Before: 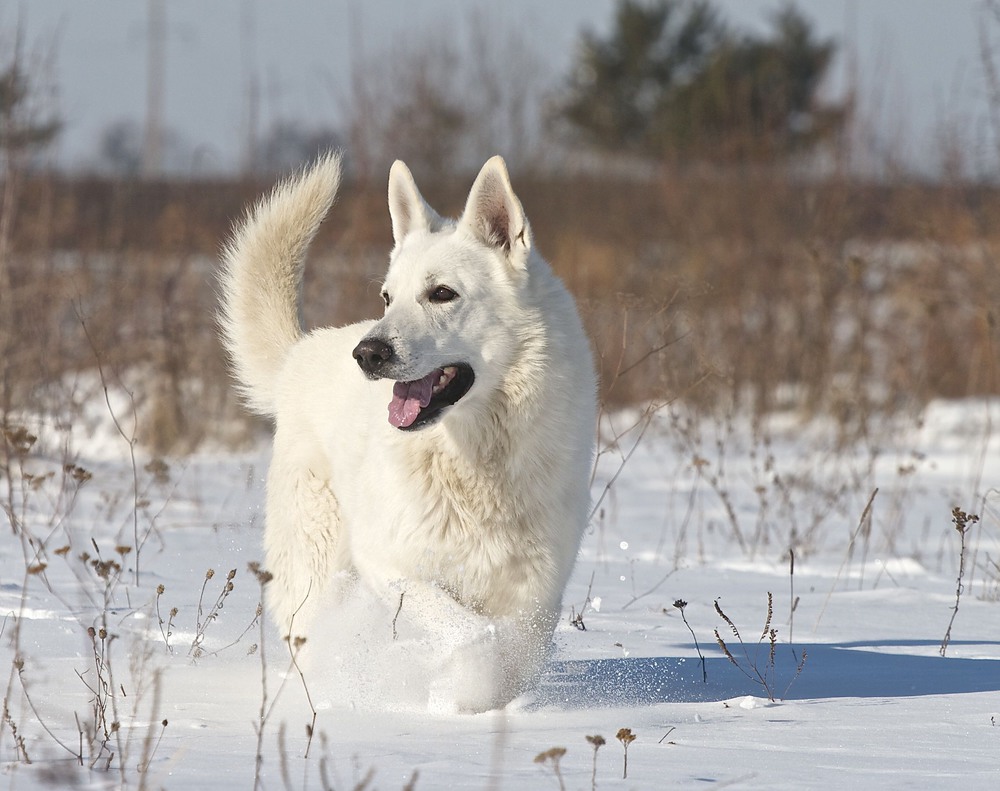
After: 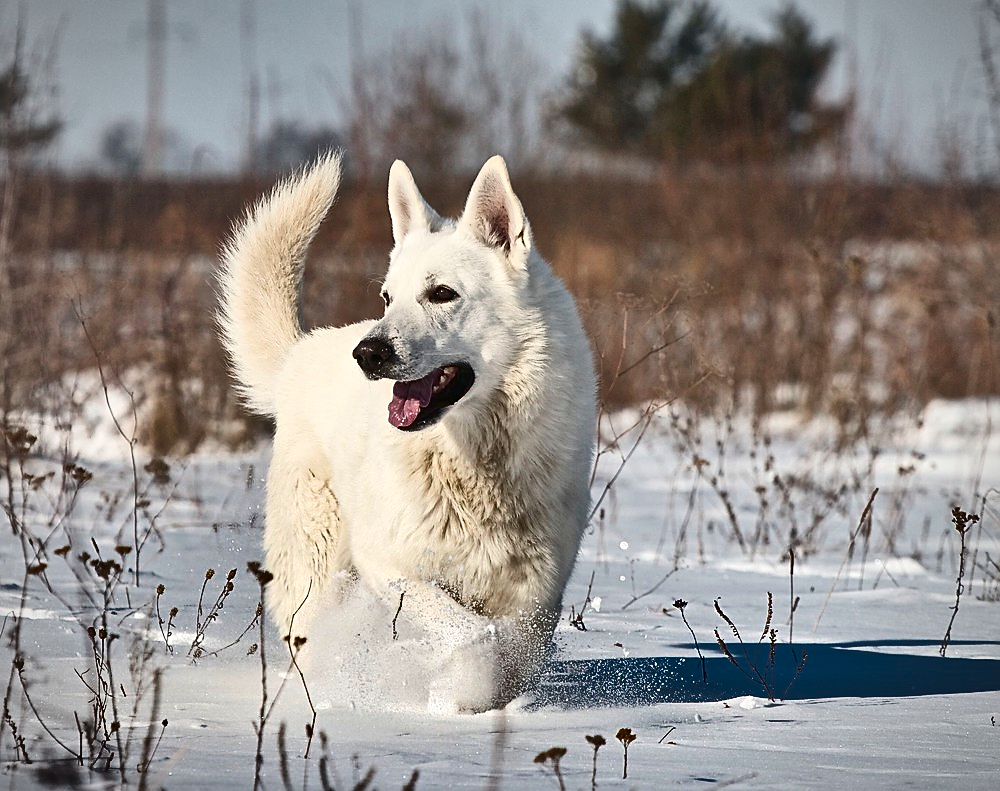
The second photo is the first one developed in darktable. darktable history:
contrast brightness saturation: contrast 0.28
shadows and highlights: shadows 24.5, highlights -78.15, soften with gaussian
sharpen: on, module defaults
vignetting: fall-off radius 60.92%
